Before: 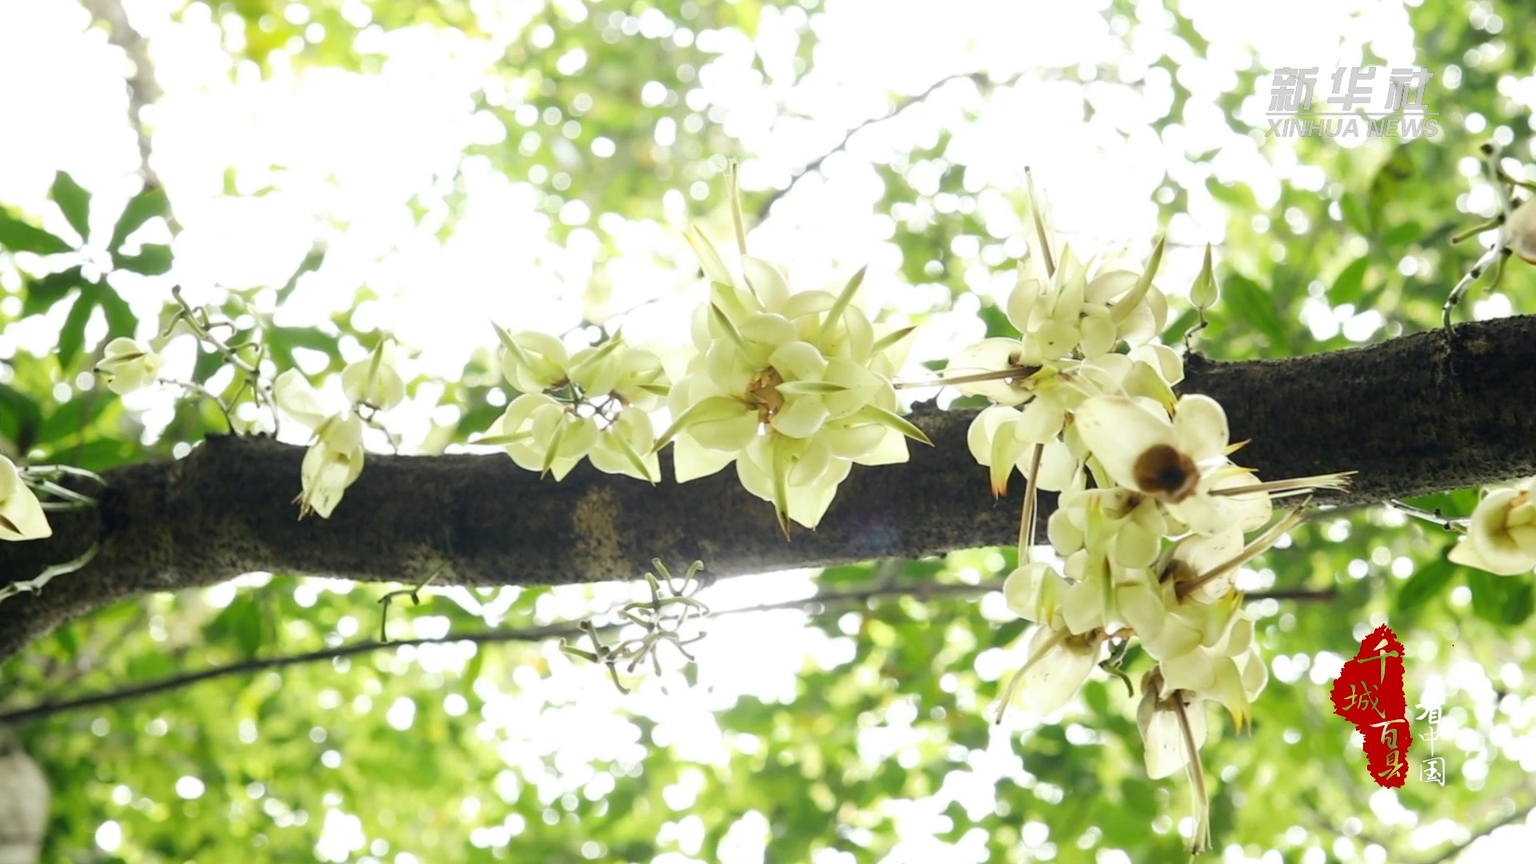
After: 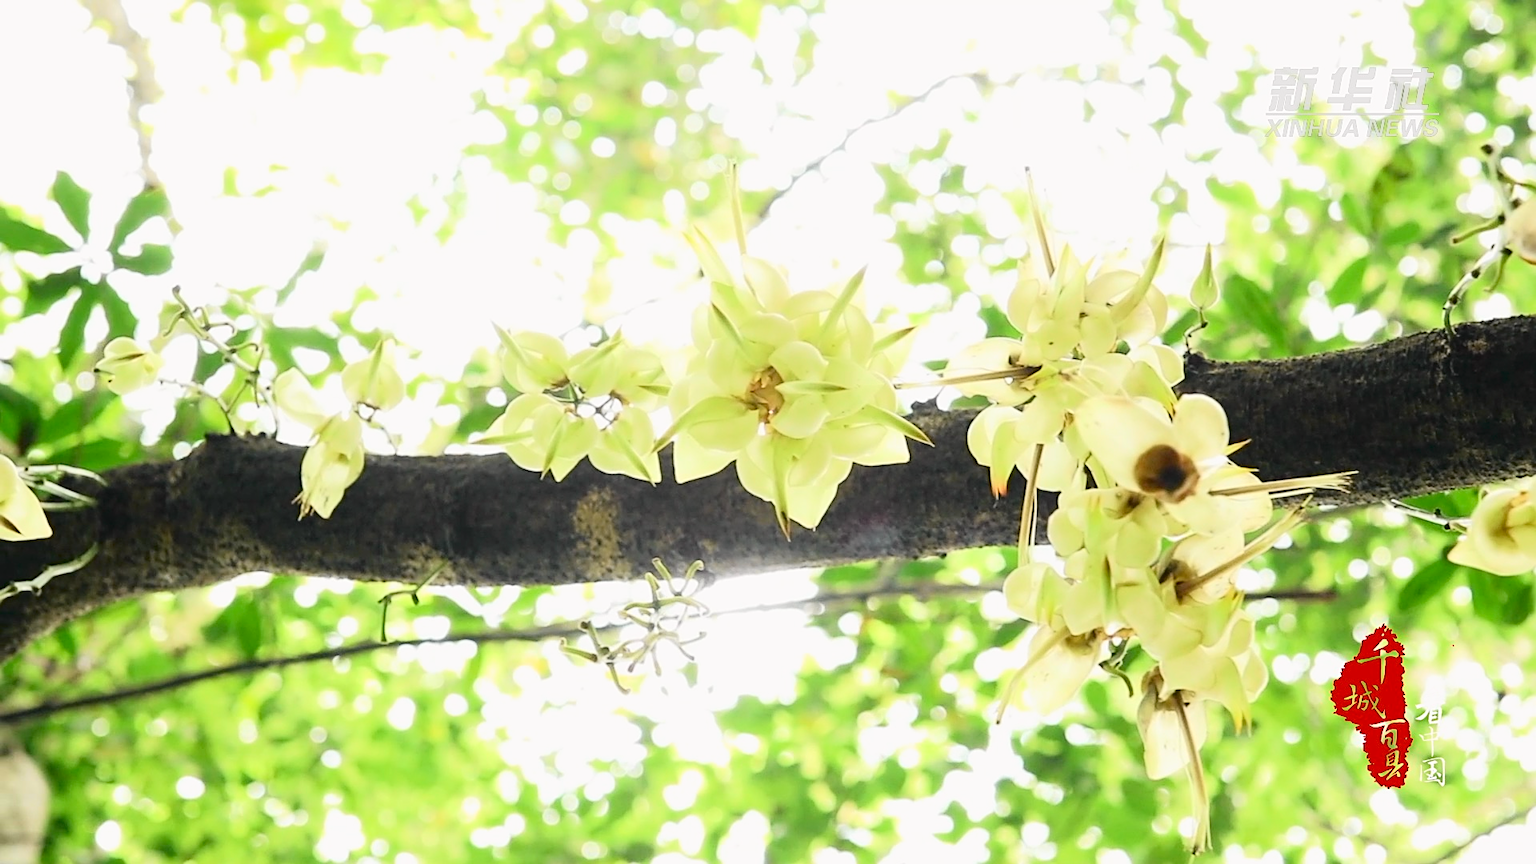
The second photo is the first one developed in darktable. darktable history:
tone curve: curves: ch0 [(0, 0.014) (0.17, 0.099) (0.398, 0.423) (0.725, 0.828) (0.872, 0.918) (1, 0.981)]; ch1 [(0, 0) (0.402, 0.36) (0.489, 0.491) (0.5, 0.503) (0.515, 0.52) (0.545, 0.572) (0.615, 0.662) (0.701, 0.725) (1, 1)]; ch2 [(0, 0) (0.42, 0.458) (0.485, 0.499) (0.503, 0.503) (0.531, 0.542) (0.561, 0.594) (0.644, 0.694) (0.717, 0.753) (1, 0.991)], color space Lab, independent channels
sharpen: on, module defaults
